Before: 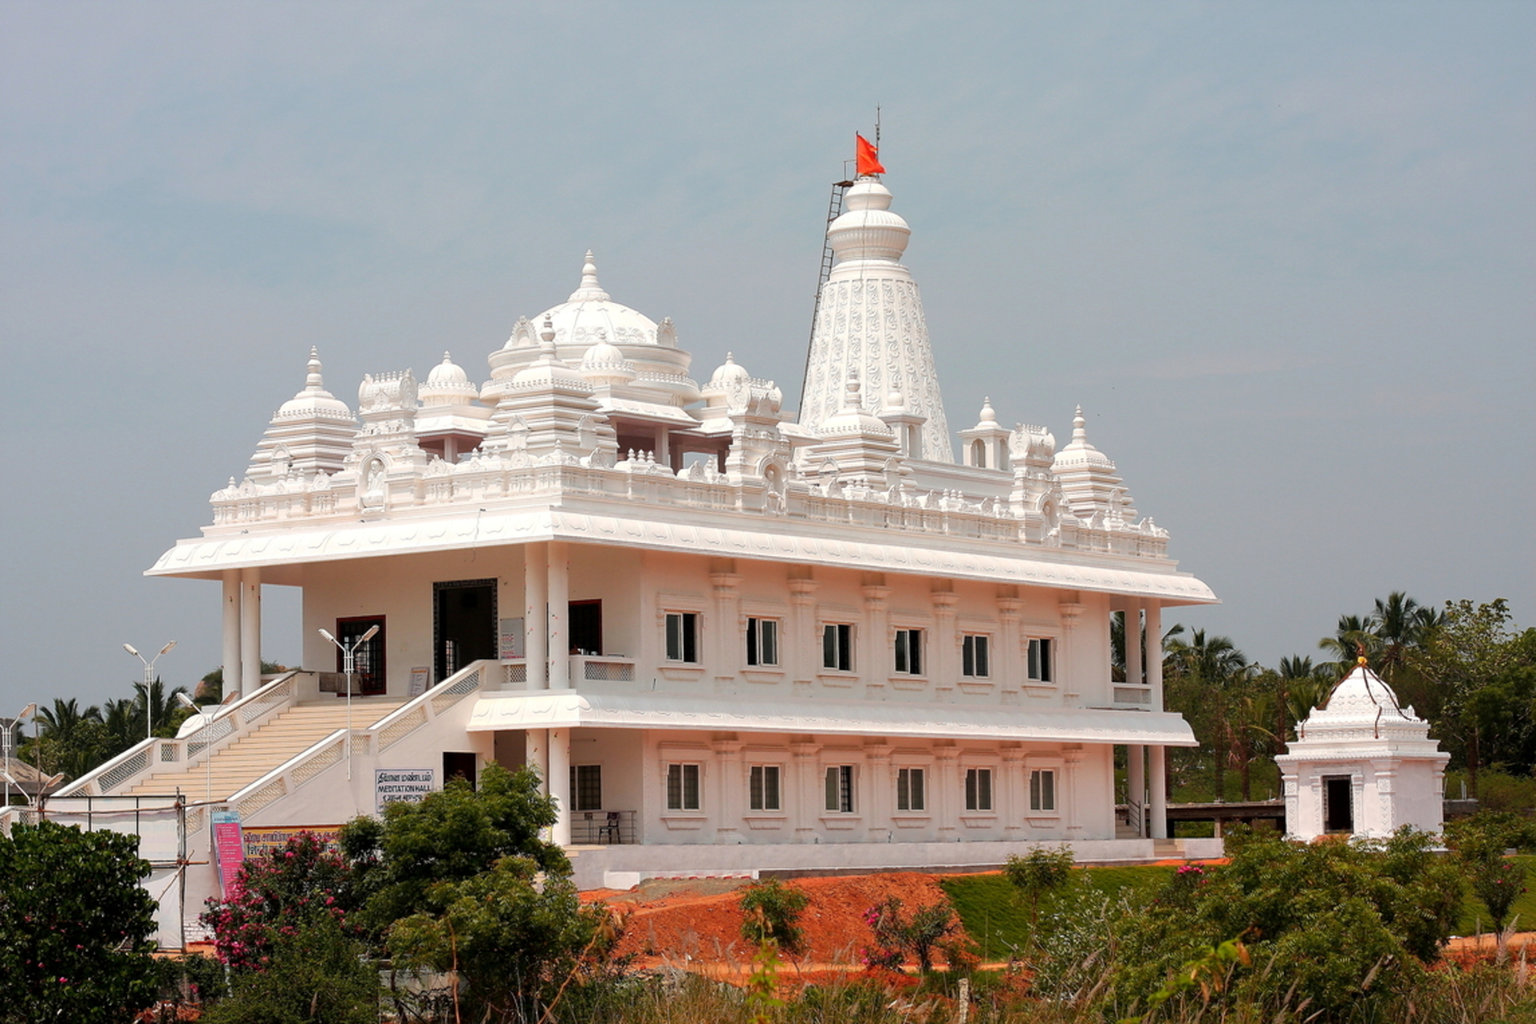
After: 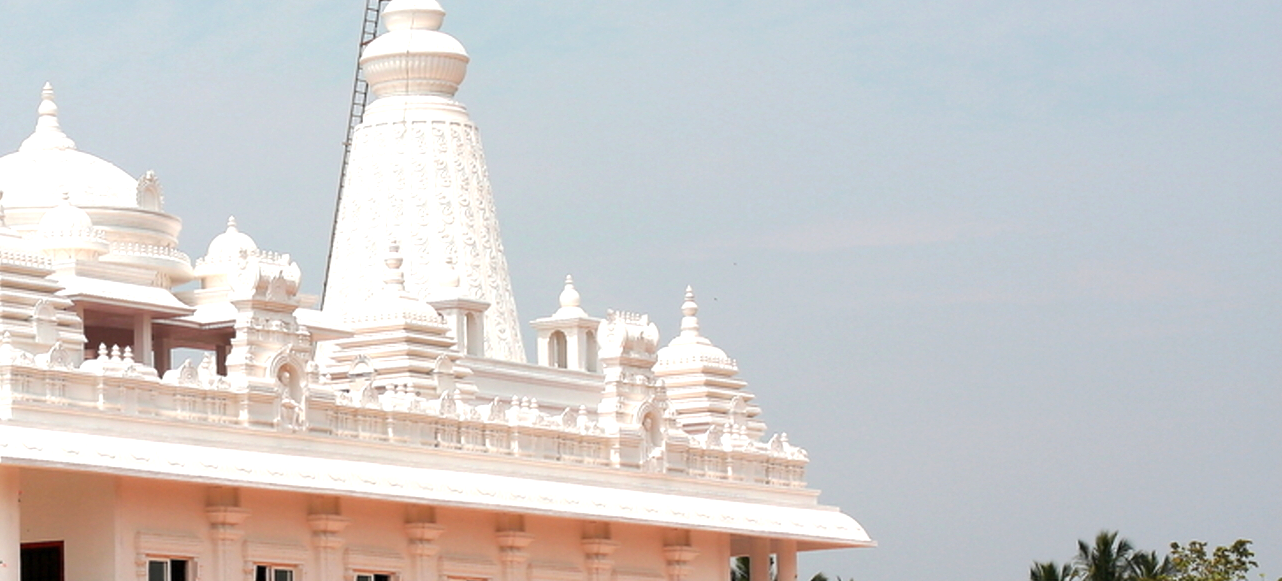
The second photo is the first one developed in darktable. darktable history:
exposure: exposure 0.564 EV, compensate highlight preservation false
crop: left 36.005%, top 18.293%, right 0.31%, bottom 38.444%
